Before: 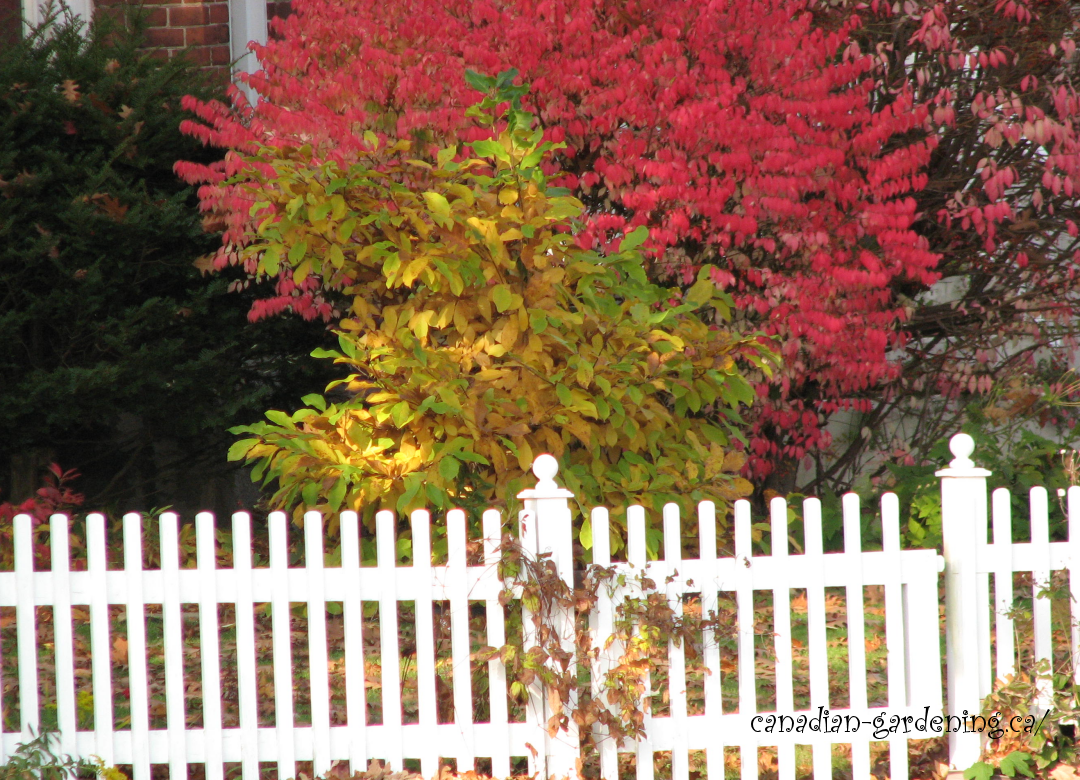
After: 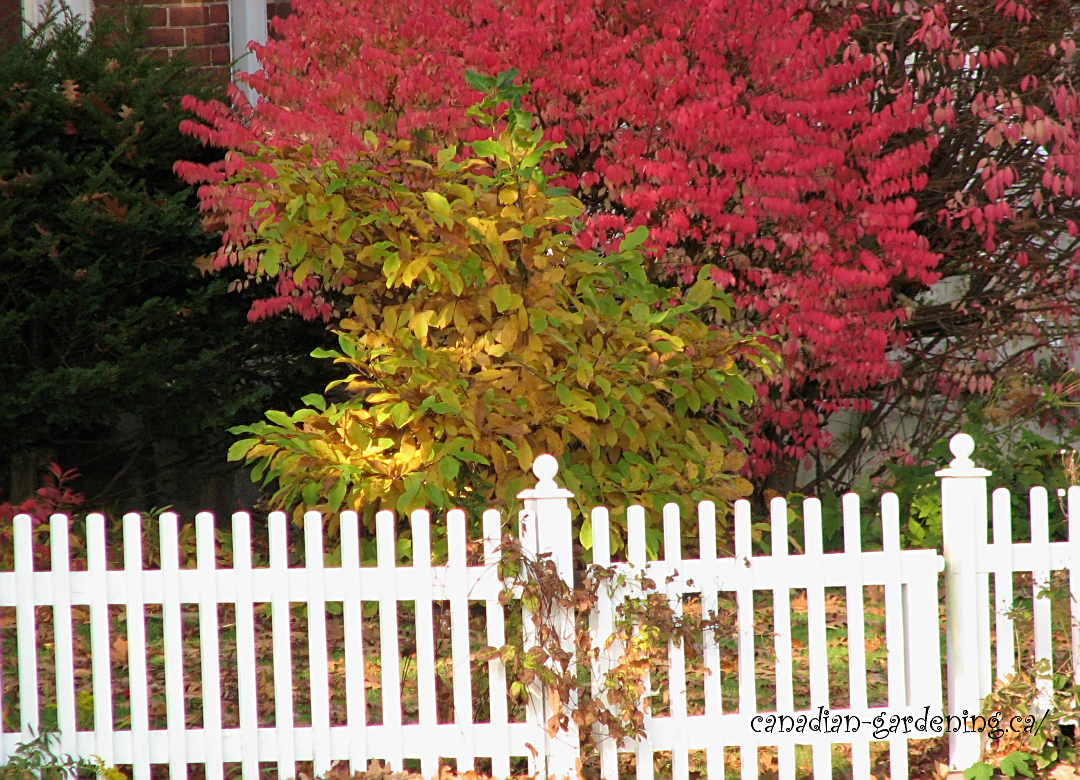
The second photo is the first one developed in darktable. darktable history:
exposure: black level correction 0.002, exposure -0.1 EV, compensate highlight preservation false
sharpen: on, module defaults
velvia: on, module defaults
